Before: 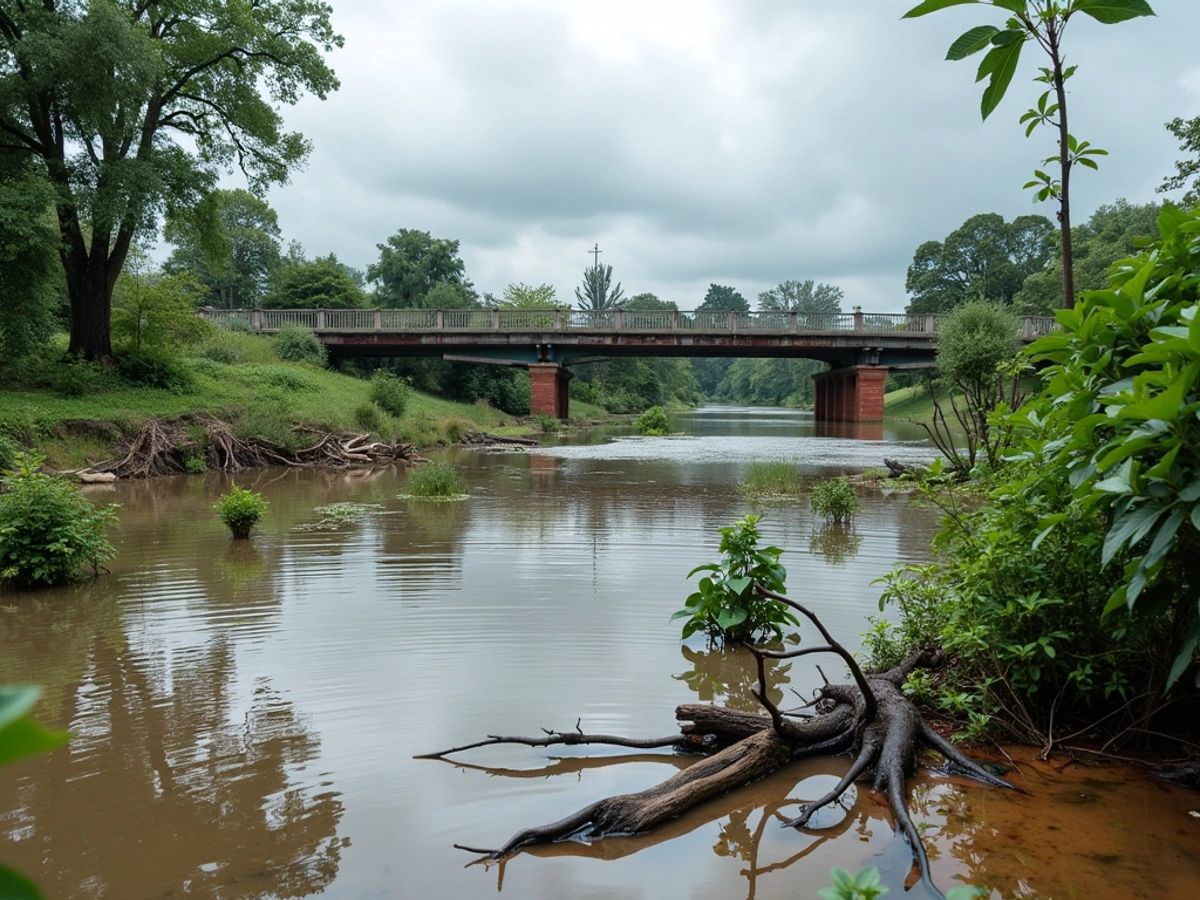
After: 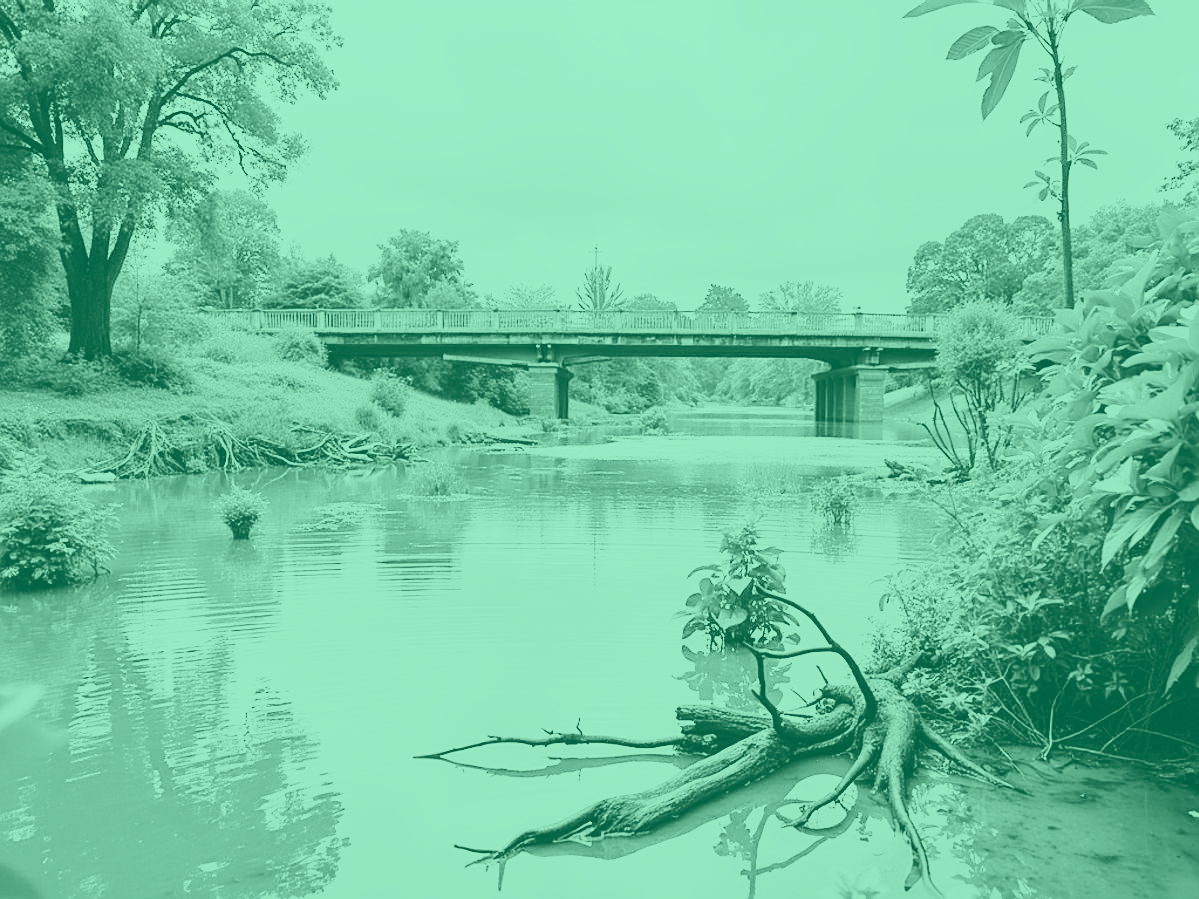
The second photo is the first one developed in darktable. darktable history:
sharpen: on, module defaults
colorize: hue 147.6°, saturation 65%, lightness 21.64%
base curve: curves: ch0 [(0, 0) (0.032, 0.037) (0.105, 0.228) (0.435, 0.76) (0.856, 0.983) (1, 1)], preserve colors none
exposure: black level correction 0, exposure 1.45 EV, compensate exposure bias true, compensate highlight preservation false
